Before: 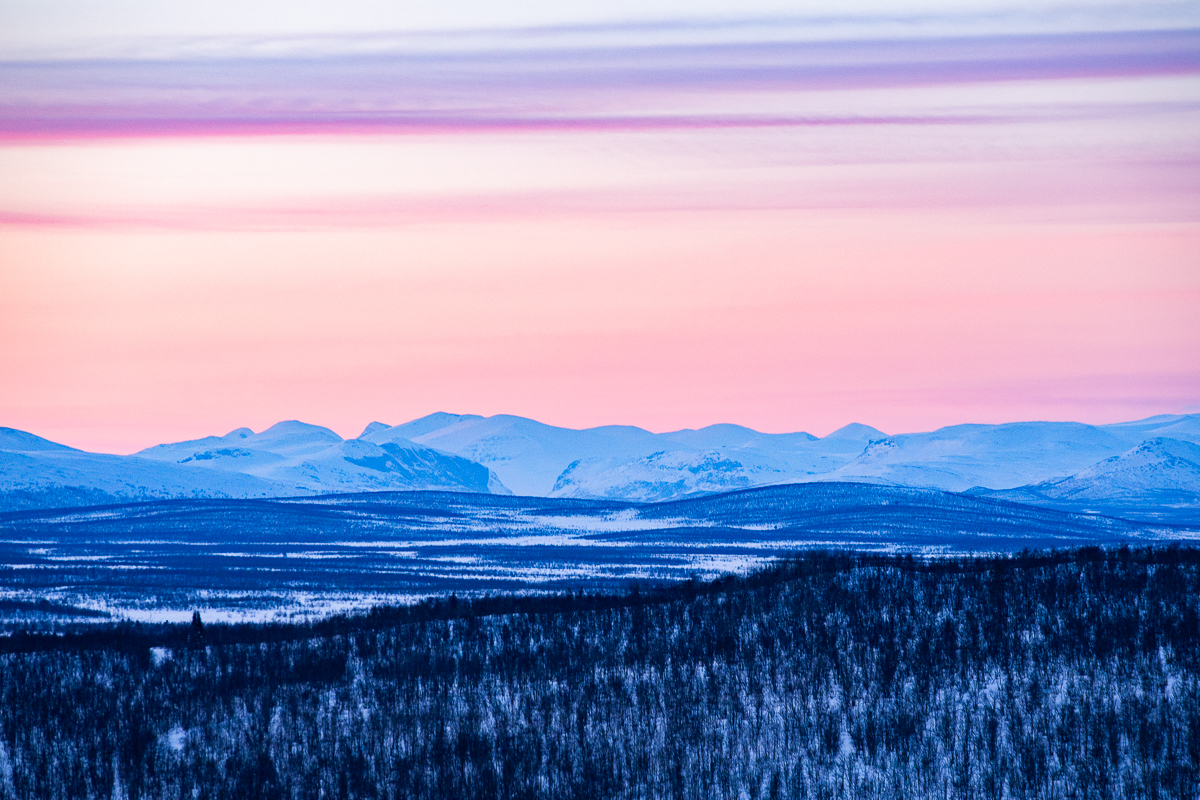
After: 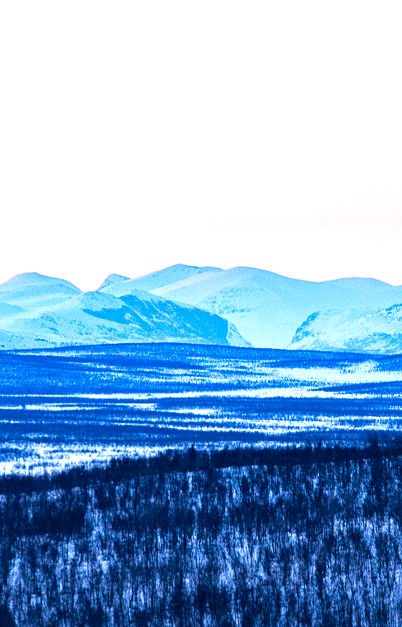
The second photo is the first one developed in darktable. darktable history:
crop and rotate: left 21.77%, top 18.528%, right 44.676%, bottom 2.997%
local contrast: mode bilateral grid, contrast 28, coarseness 16, detail 115%, midtone range 0.2
exposure: black level correction 0, exposure 0.9 EV, compensate highlight preservation false
